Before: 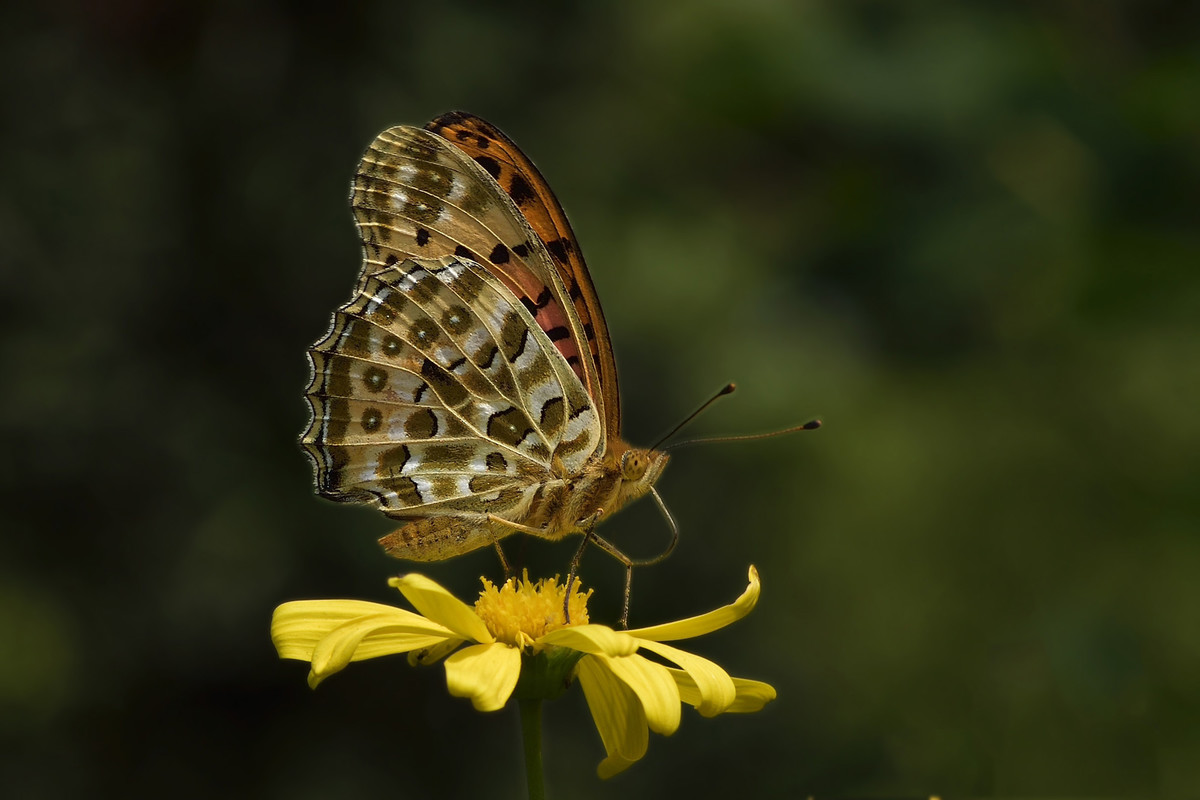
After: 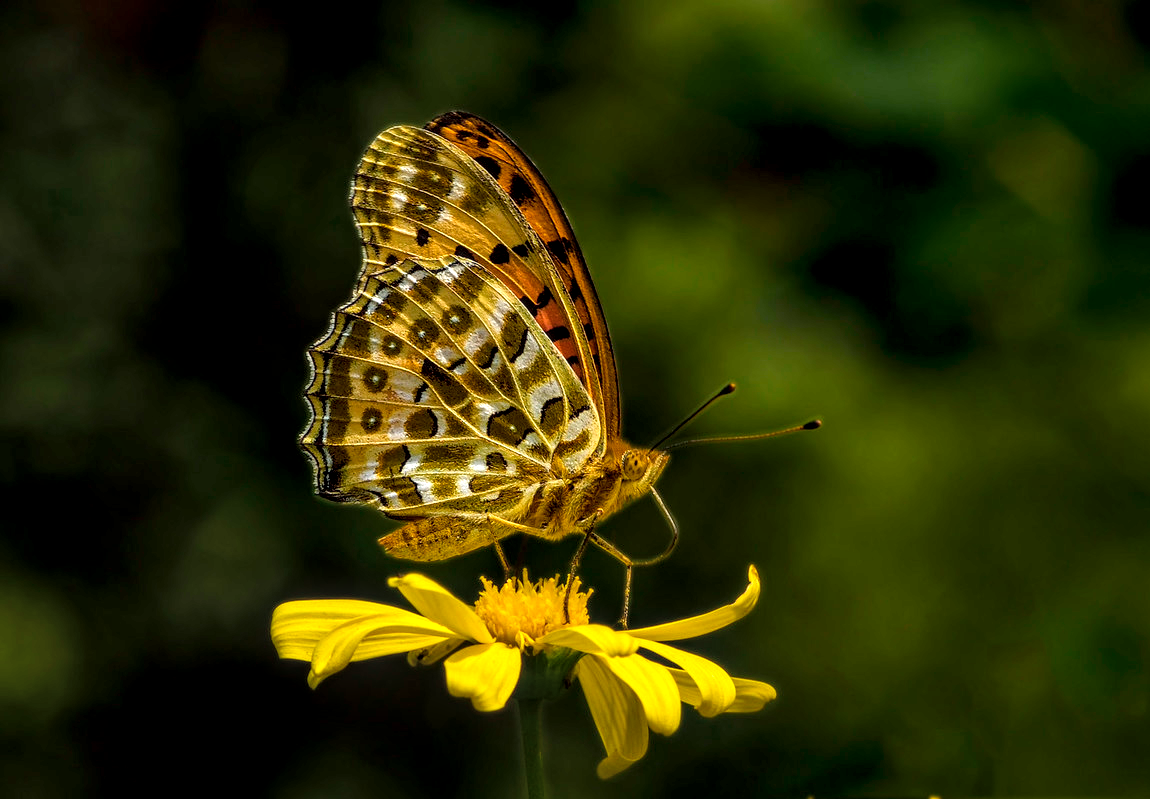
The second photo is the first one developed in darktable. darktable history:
color balance rgb: linear chroma grading › global chroma 15%, perceptual saturation grading › global saturation 30%
crop: right 4.126%, bottom 0.031%
local contrast: highlights 79%, shadows 56%, detail 175%, midtone range 0.428
exposure: compensate highlight preservation false
